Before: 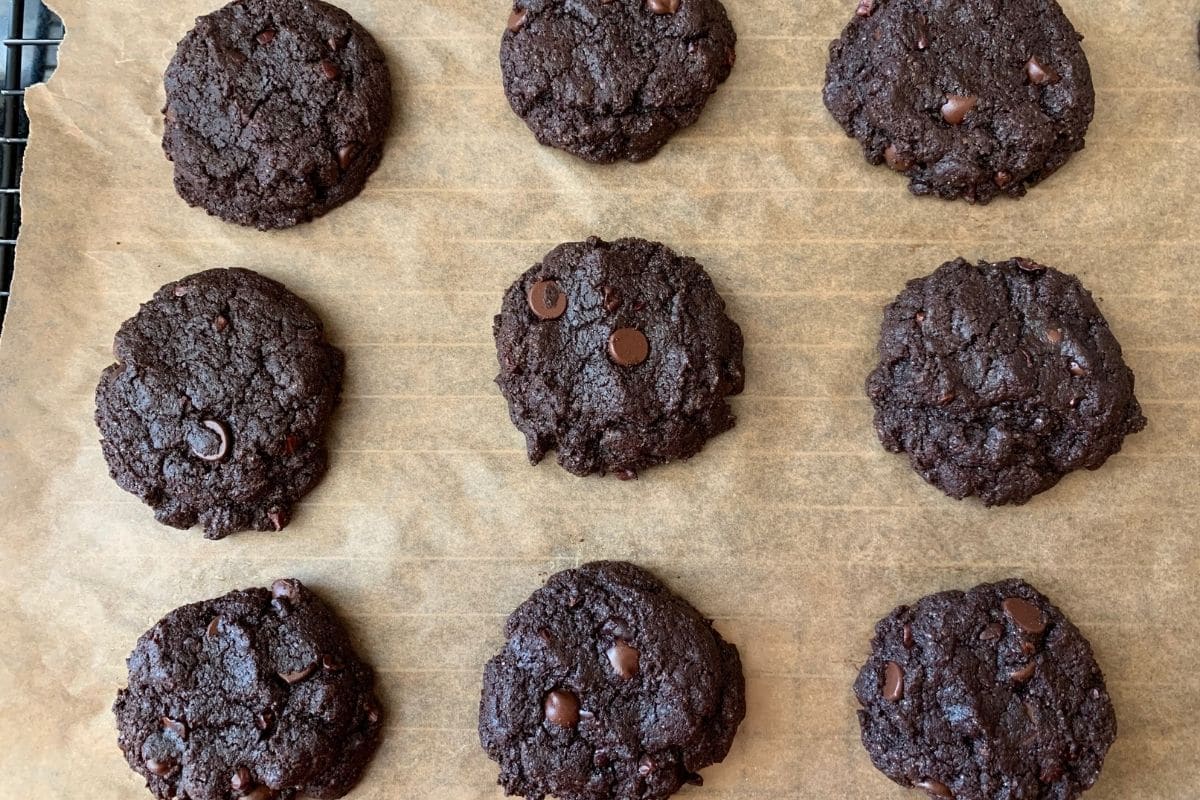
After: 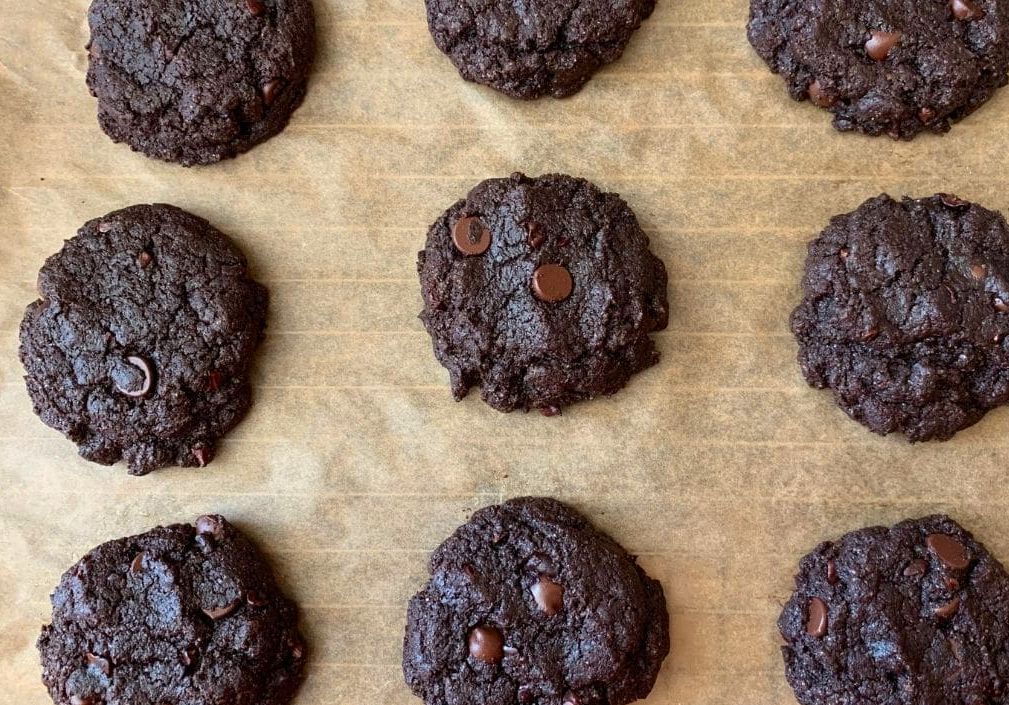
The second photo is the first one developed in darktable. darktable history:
contrast brightness saturation: contrast 0.042, saturation 0.16
crop: left 6.369%, top 8.106%, right 9.543%, bottom 3.653%
